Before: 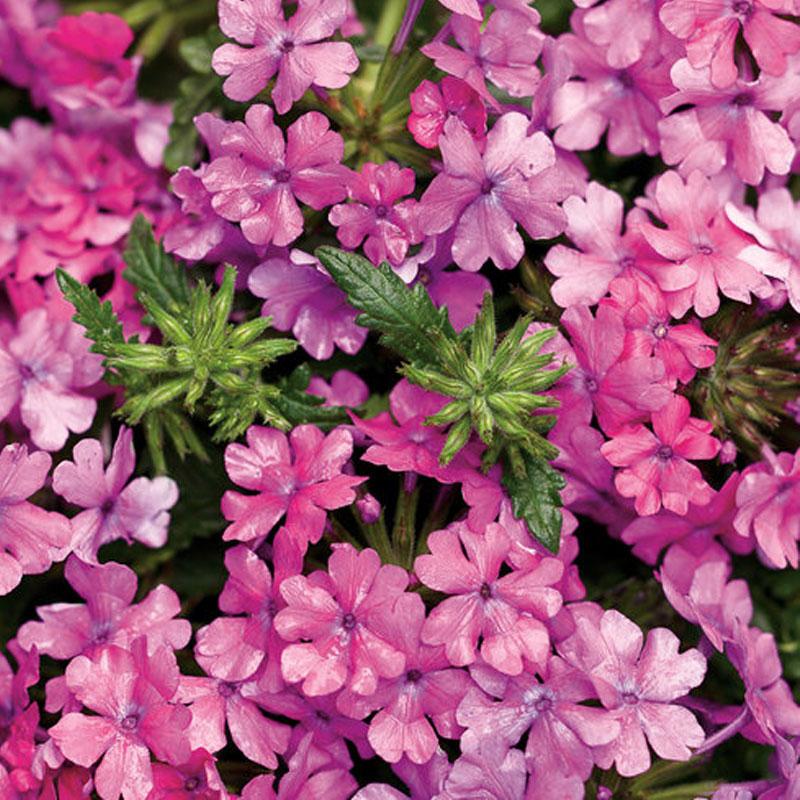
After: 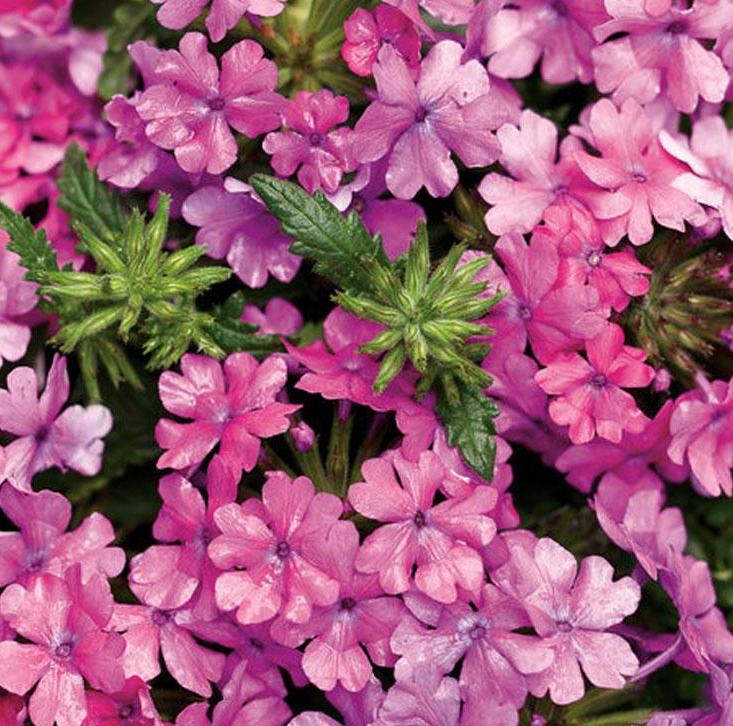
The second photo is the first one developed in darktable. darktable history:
crop and rotate: left 8.264%, top 9.201%
